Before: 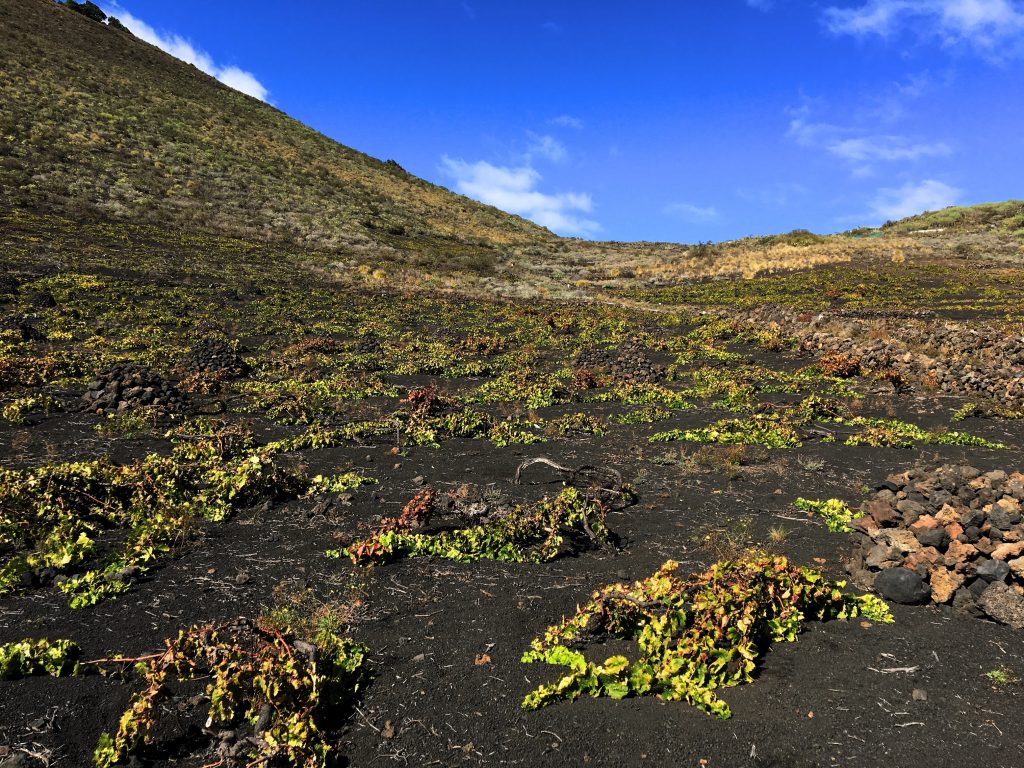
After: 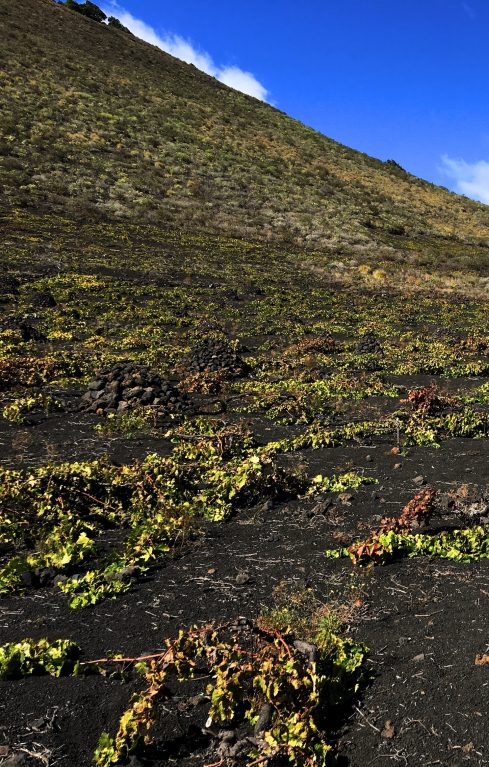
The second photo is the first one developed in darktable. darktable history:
crop and rotate: left 0.019%, top 0%, right 52.199%
